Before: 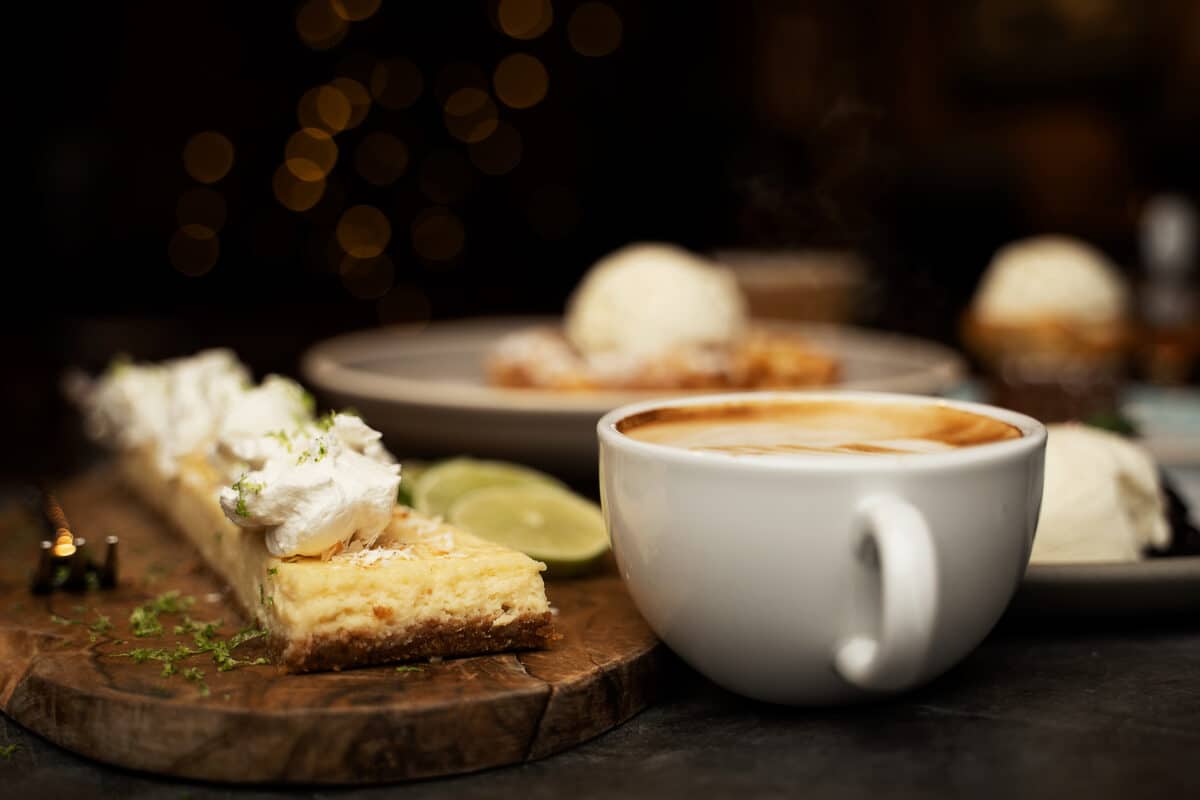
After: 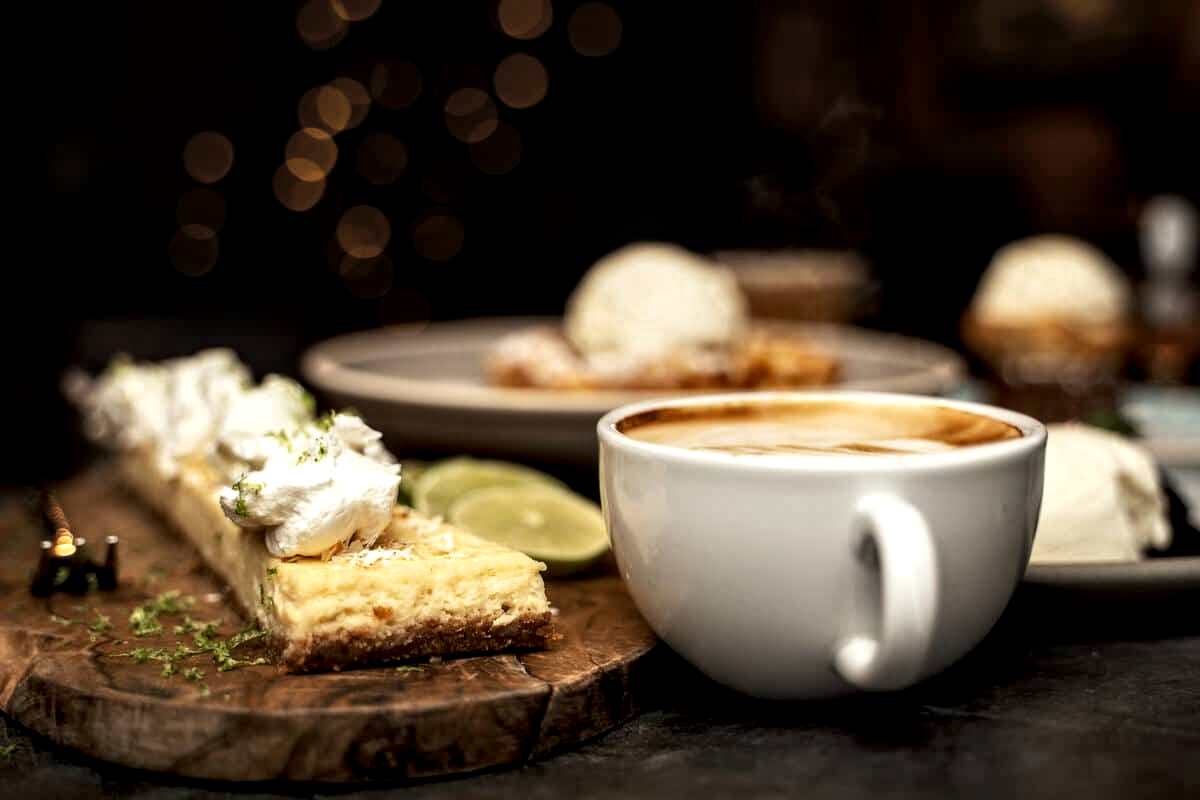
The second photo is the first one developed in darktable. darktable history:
local contrast: highlights 65%, shadows 53%, detail 168%, midtone range 0.508
